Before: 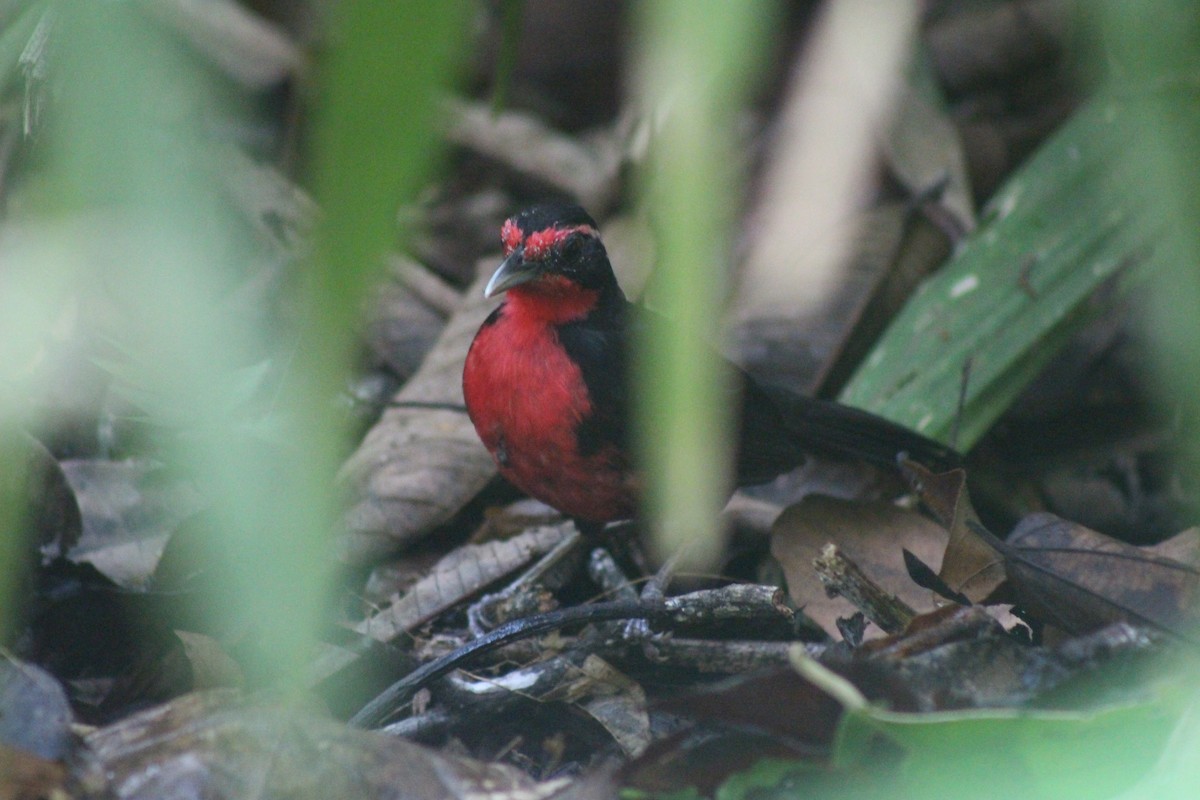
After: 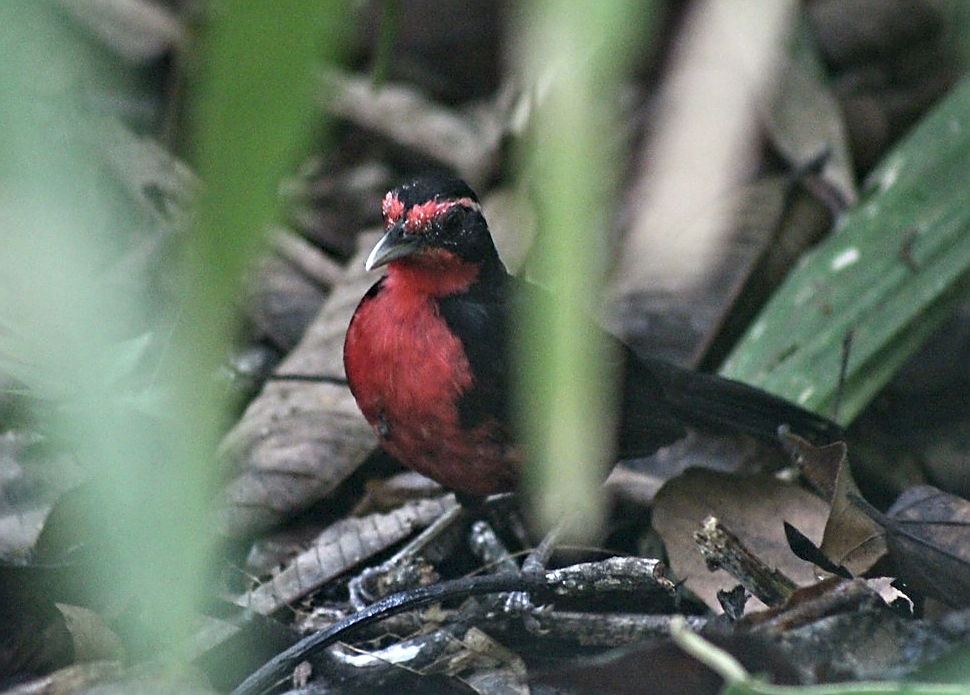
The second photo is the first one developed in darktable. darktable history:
contrast equalizer: y [[0.511, 0.558, 0.631, 0.632, 0.559, 0.512], [0.5 ×6], [0.507, 0.559, 0.627, 0.644, 0.647, 0.647], [0 ×6], [0 ×6]]
sharpen: radius 1.4, amount 1.25, threshold 0.7
crop: left 9.929%, top 3.475%, right 9.188%, bottom 9.529%
shadows and highlights: shadows 0, highlights 40
contrast brightness saturation: saturation -0.05
